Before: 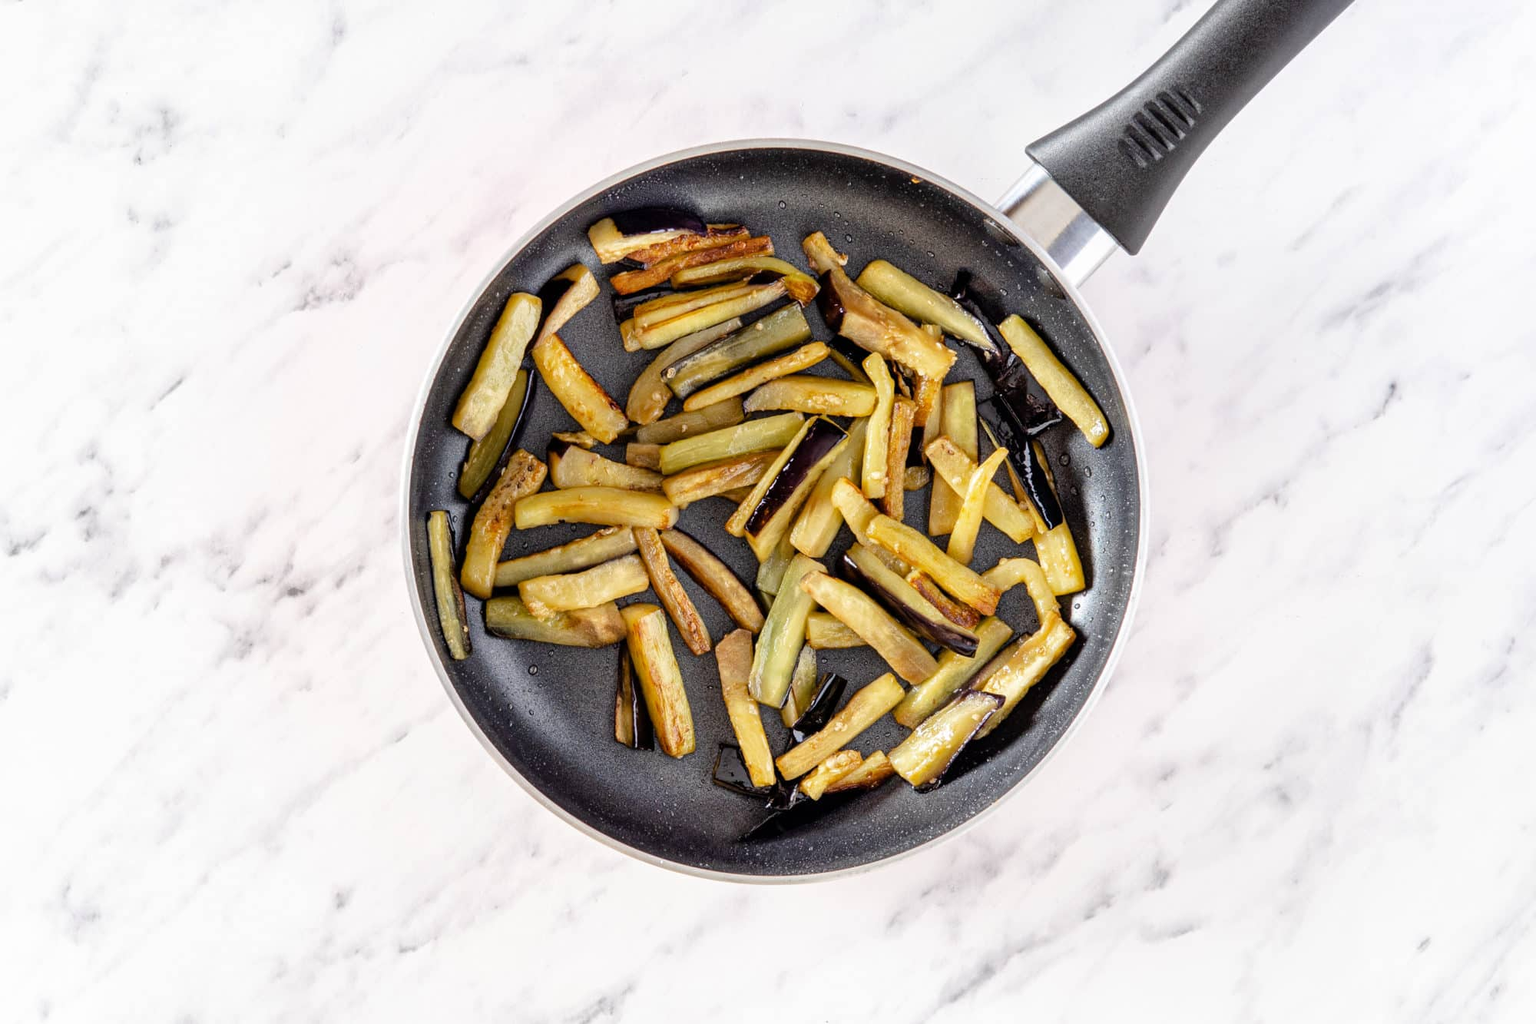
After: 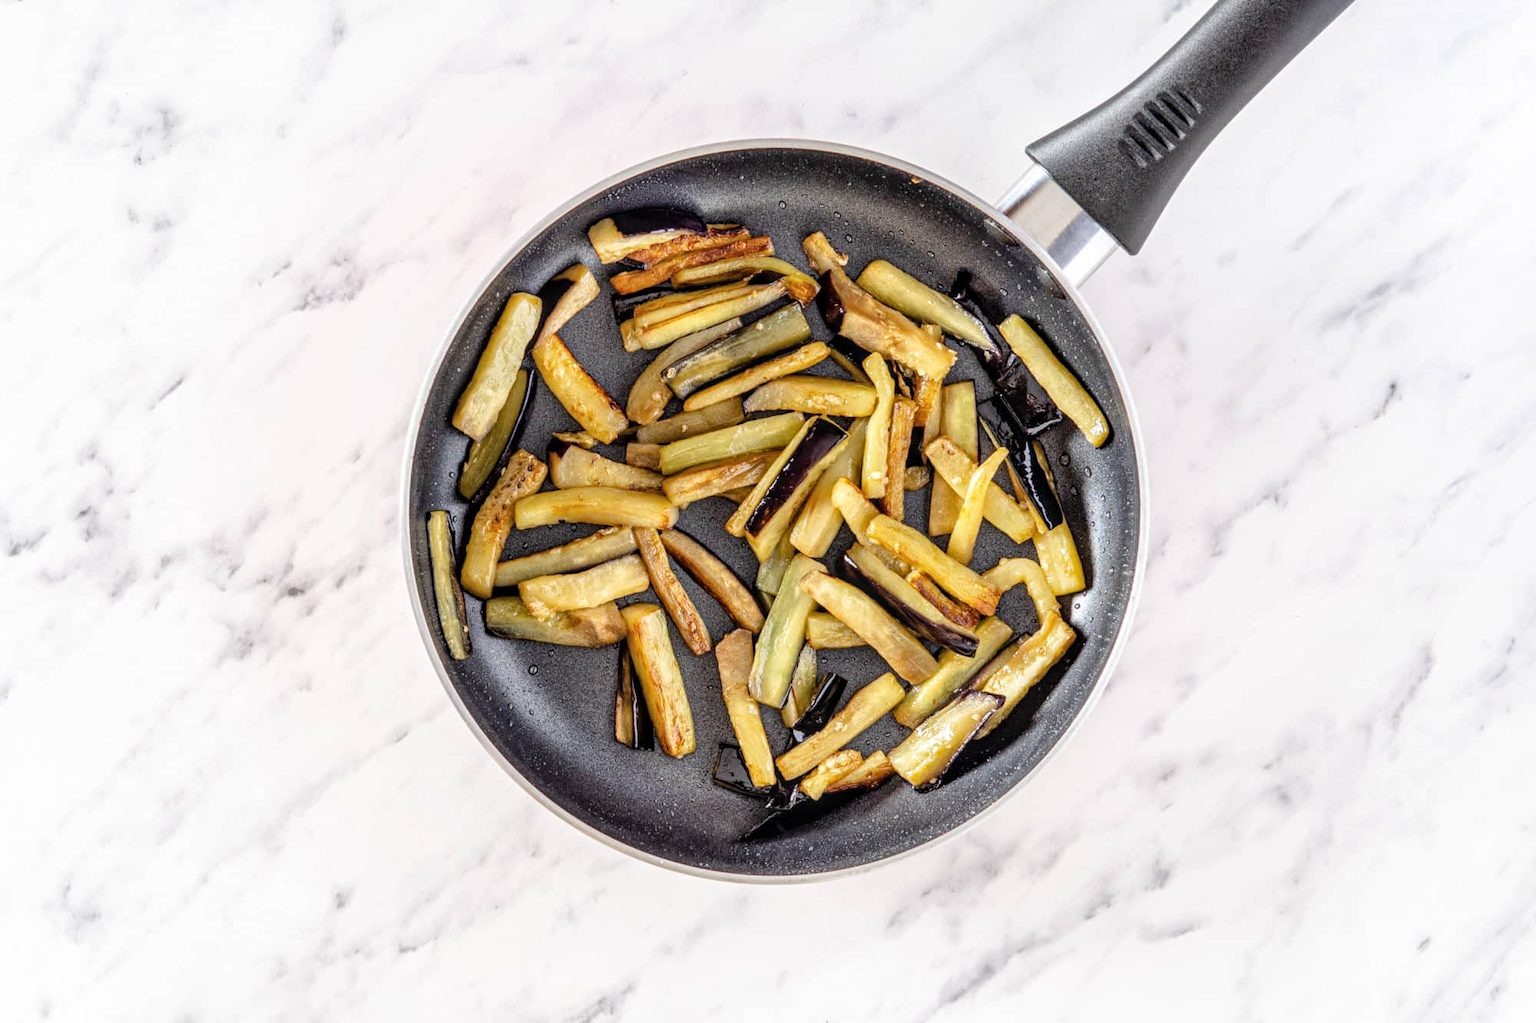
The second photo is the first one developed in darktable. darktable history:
contrast brightness saturation: contrast 0.05, brightness 0.06, saturation 0.01
local contrast: detail 130%
